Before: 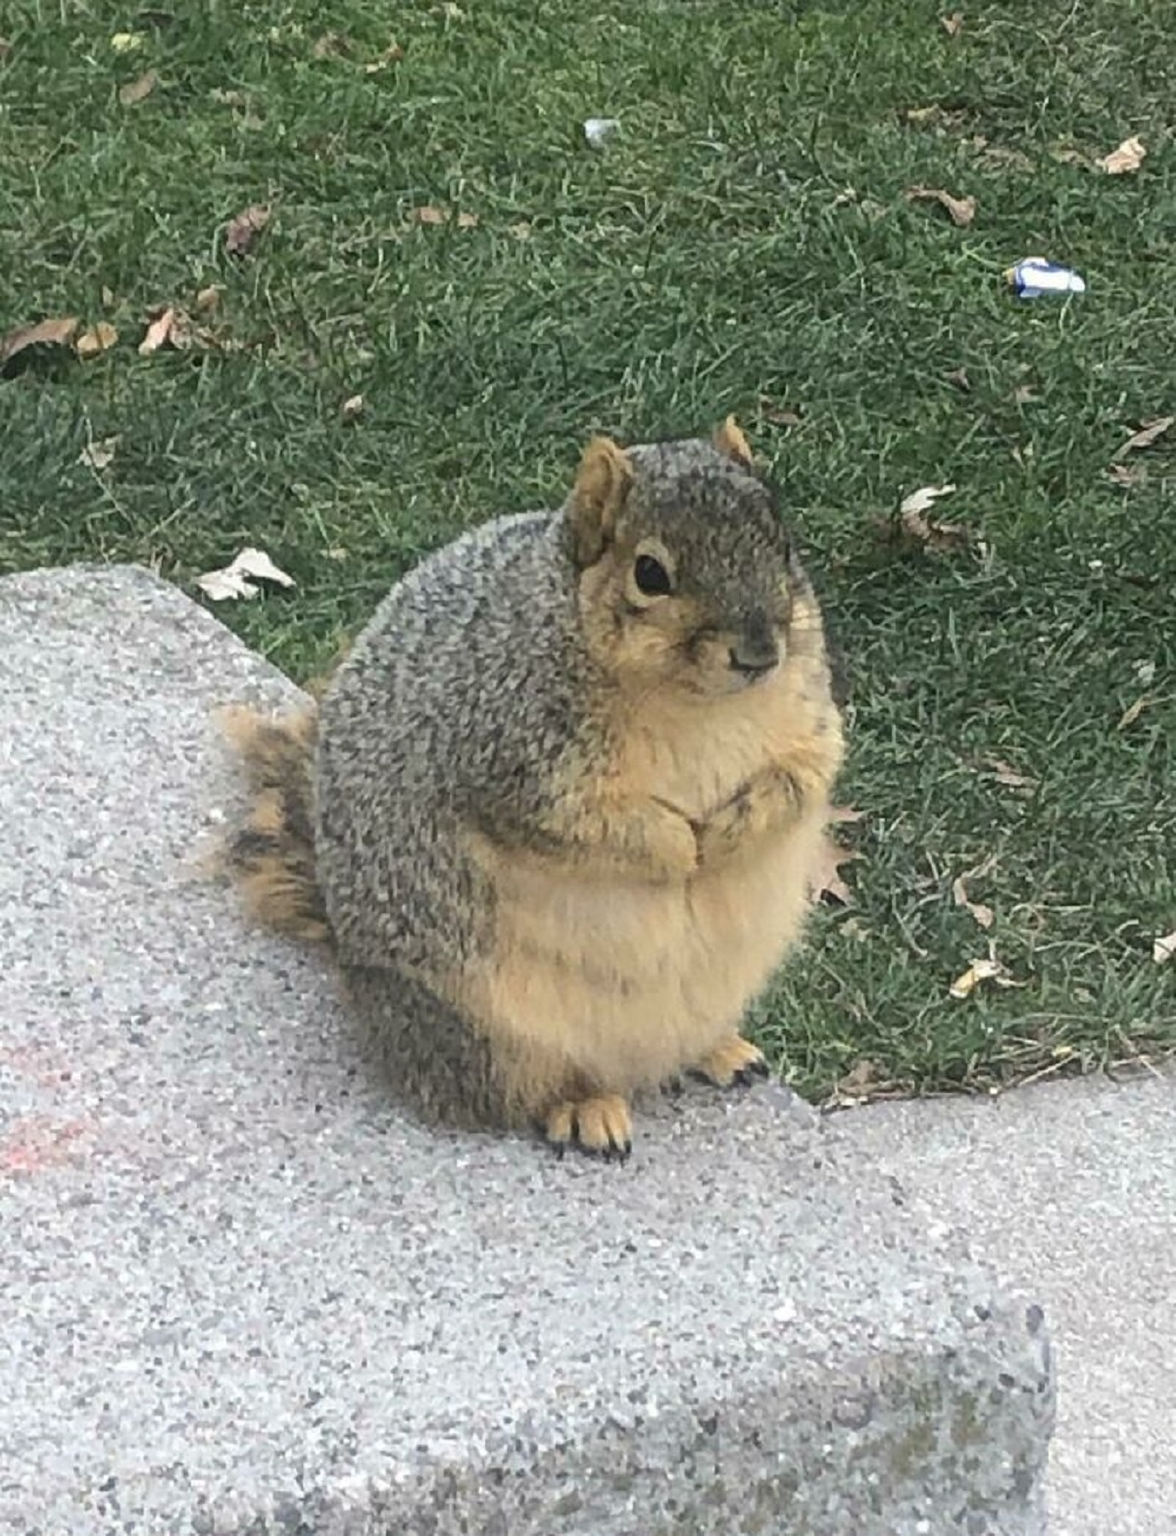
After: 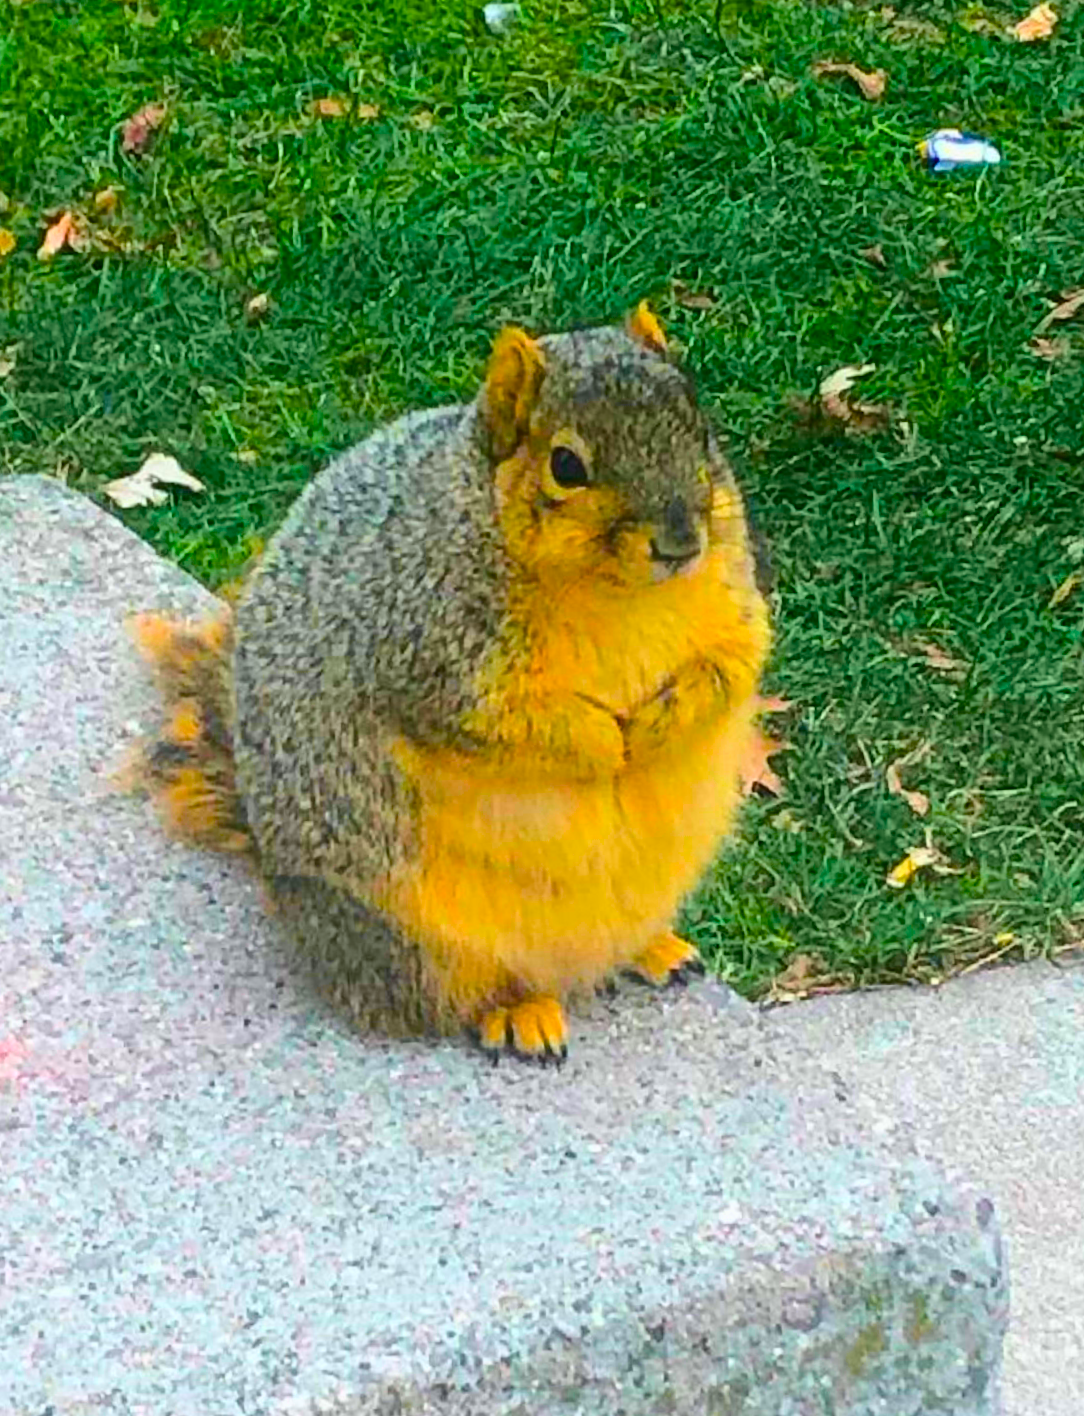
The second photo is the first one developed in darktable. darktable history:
color balance rgb: linear chroma grading › global chroma 42%, perceptual saturation grading › global saturation 42%, global vibrance 33%
crop and rotate: angle 1.96°, left 5.673%, top 5.673%
tone curve: curves: ch0 [(0, 0.003) (0.056, 0.041) (0.211, 0.187) (0.482, 0.519) (0.836, 0.864) (0.997, 0.984)]; ch1 [(0, 0) (0.276, 0.206) (0.393, 0.364) (0.482, 0.471) (0.506, 0.5) (0.523, 0.523) (0.572, 0.604) (0.635, 0.665) (0.695, 0.759) (1, 1)]; ch2 [(0, 0) (0.438, 0.456) (0.473, 0.47) (0.503, 0.503) (0.536, 0.527) (0.562, 0.584) (0.612, 0.61) (0.679, 0.72) (1, 1)], color space Lab, independent channels, preserve colors none
